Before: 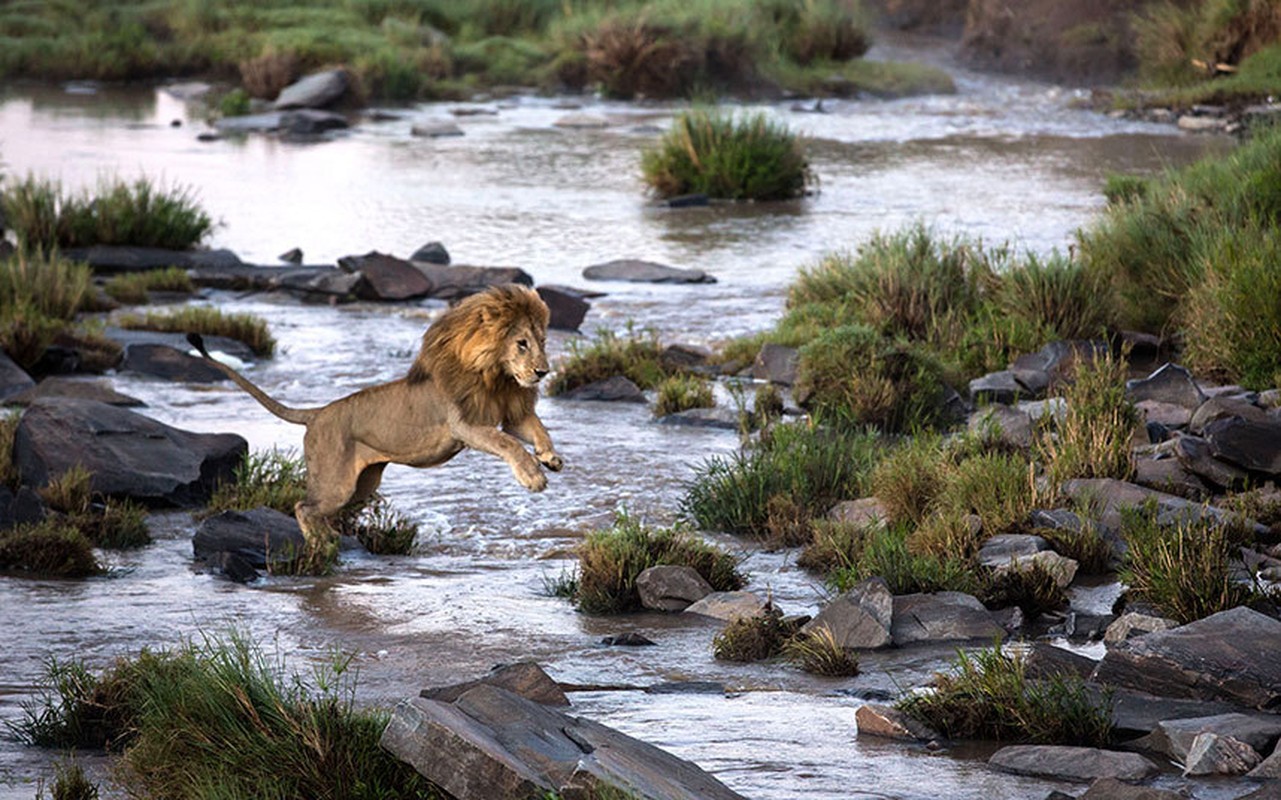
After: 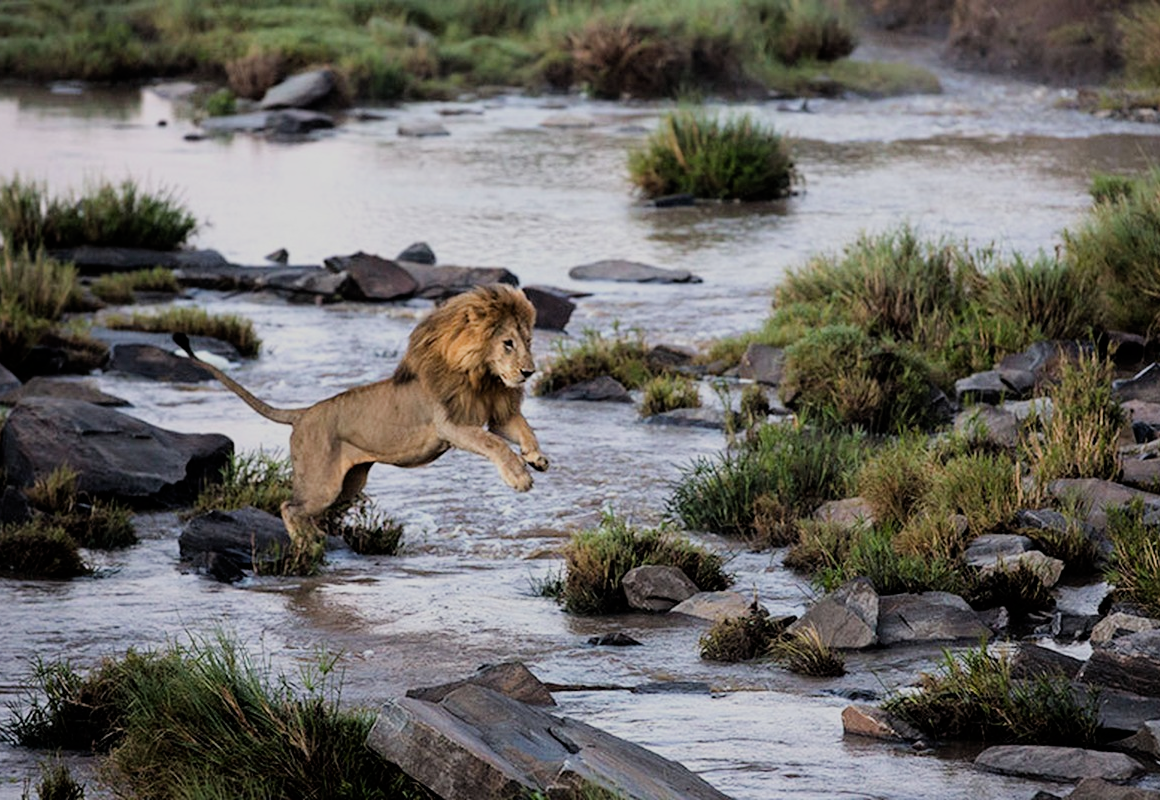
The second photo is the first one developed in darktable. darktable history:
crop and rotate: left 1.148%, right 8.228%
filmic rgb: black relative exposure -6.73 EV, white relative exposure 4.56 EV, hardness 3.26
